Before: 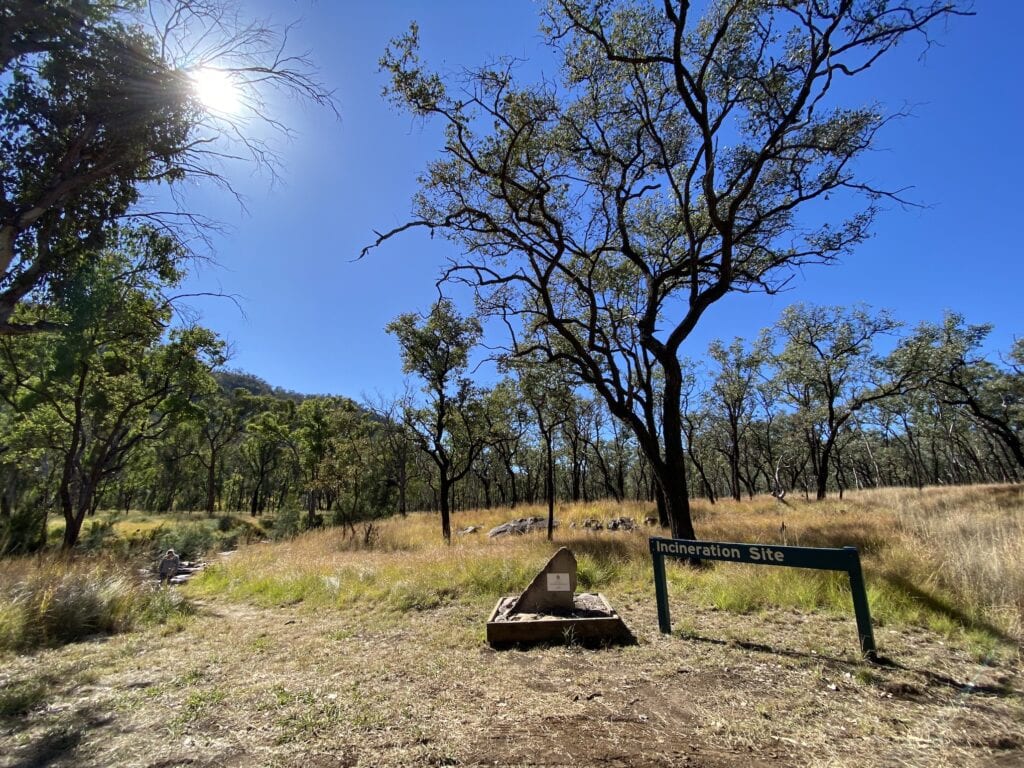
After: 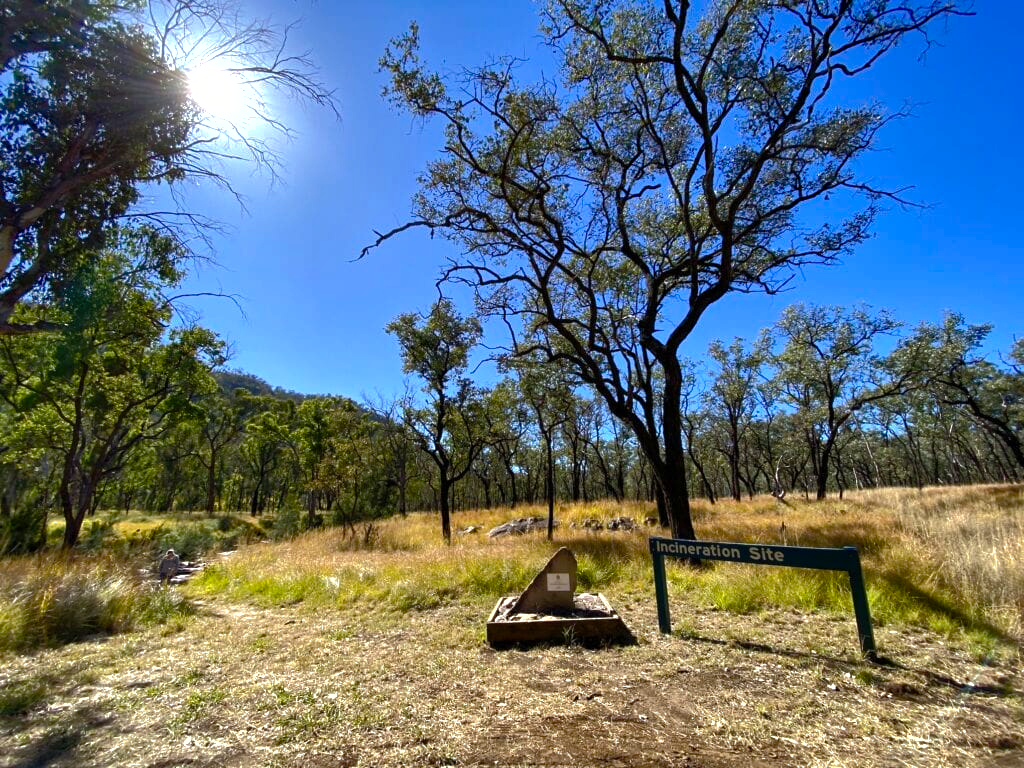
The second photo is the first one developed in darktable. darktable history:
shadows and highlights: on, module defaults
color balance rgb: perceptual saturation grading › global saturation 20%, perceptual saturation grading › highlights -24.876%, perceptual saturation grading › shadows 49.957%, perceptual brilliance grading › global brilliance 19.877%, perceptual brilliance grading › shadows -40.333%, global vibrance 18.624%
